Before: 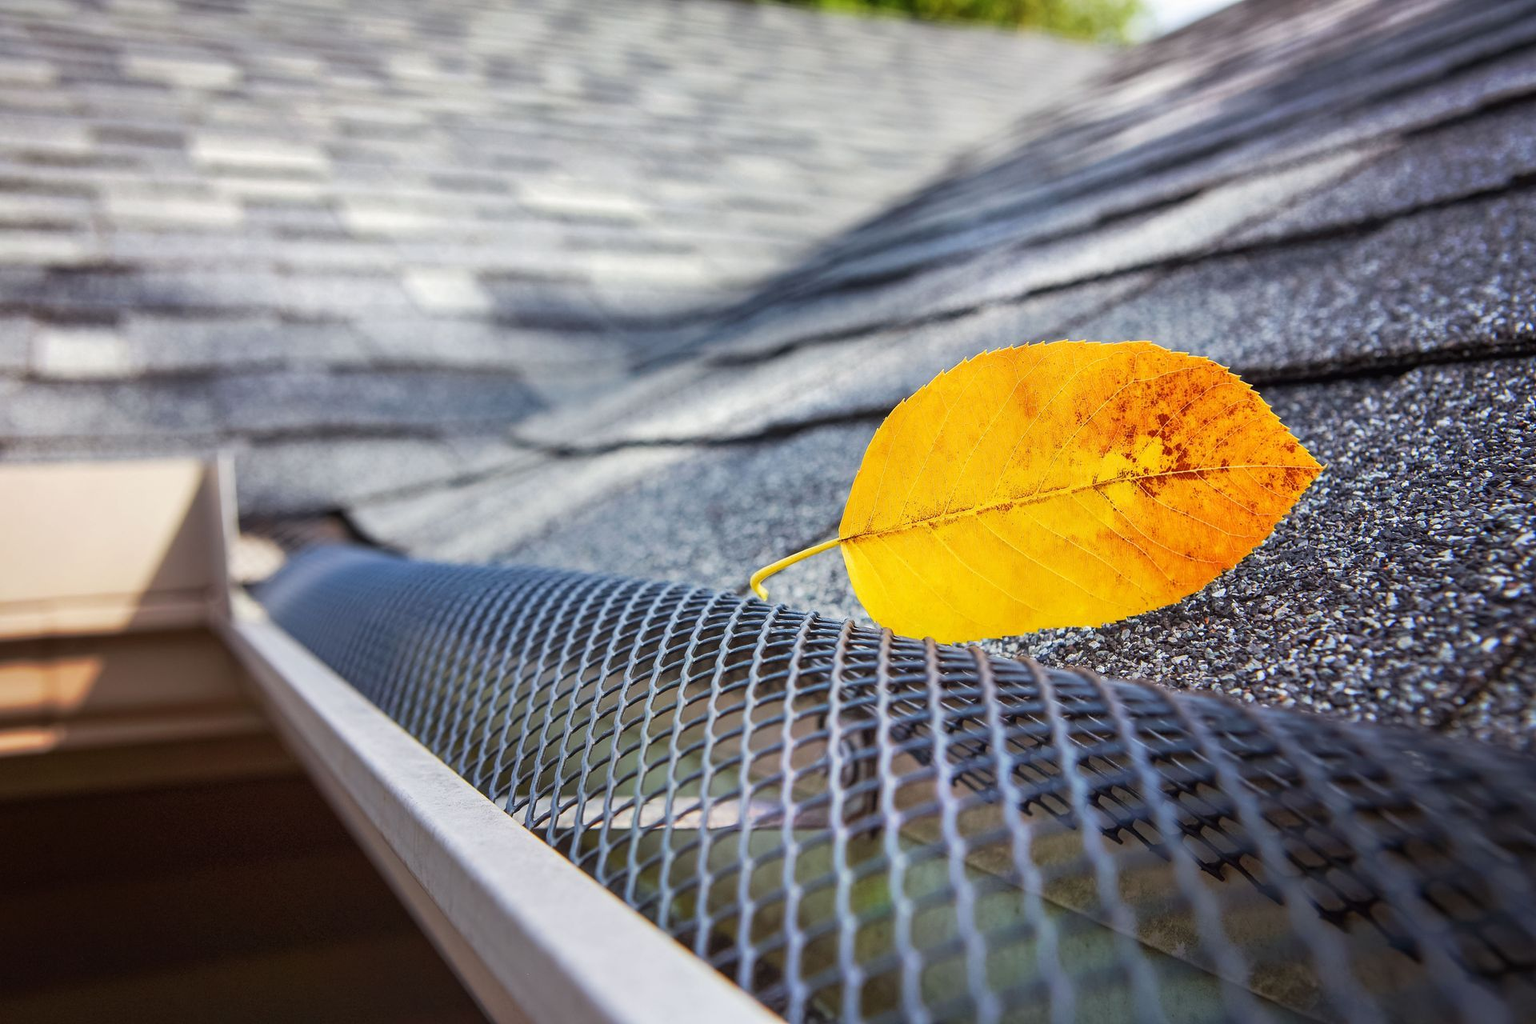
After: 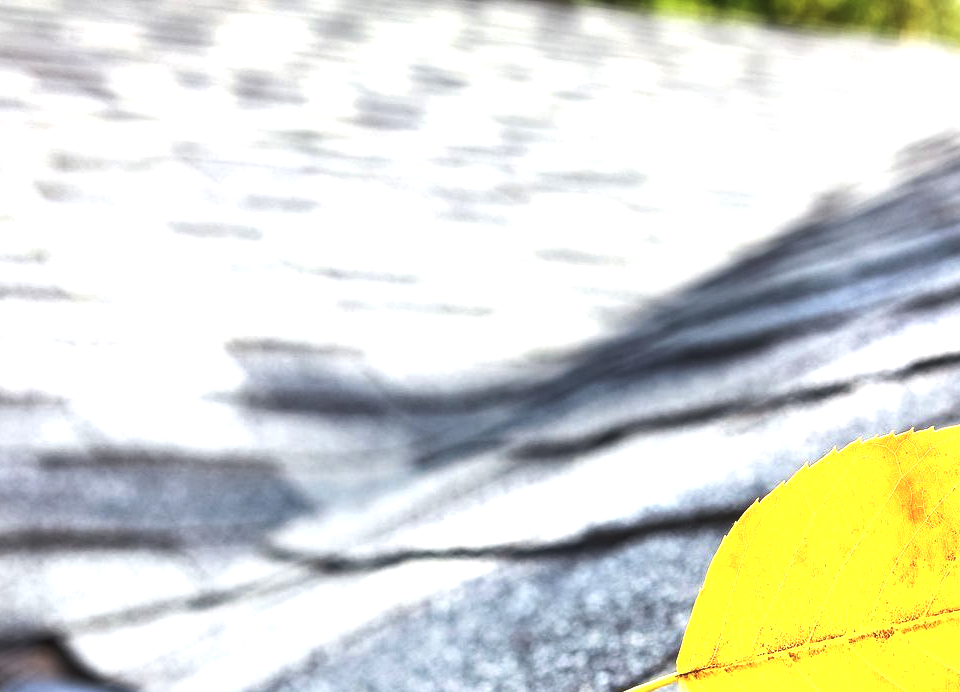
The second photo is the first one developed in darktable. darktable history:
crop: left 19.425%, right 30.547%, bottom 45.932%
exposure: black level correction 0, exposure 1.107 EV, compensate highlight preservation false
contrast brightness saturation: saturation -0.057
tone curve: curves: ch0 [(0, 0) (0.536, 0.402) (1, 1)], color space Lab, linked channels, preserve colors none
